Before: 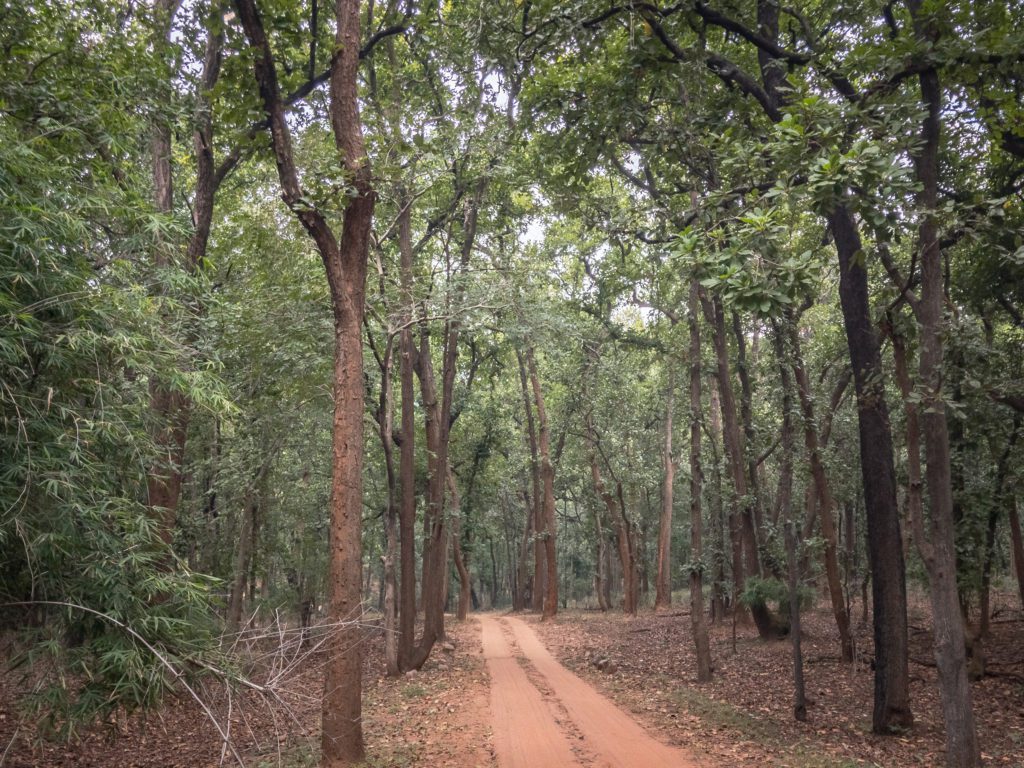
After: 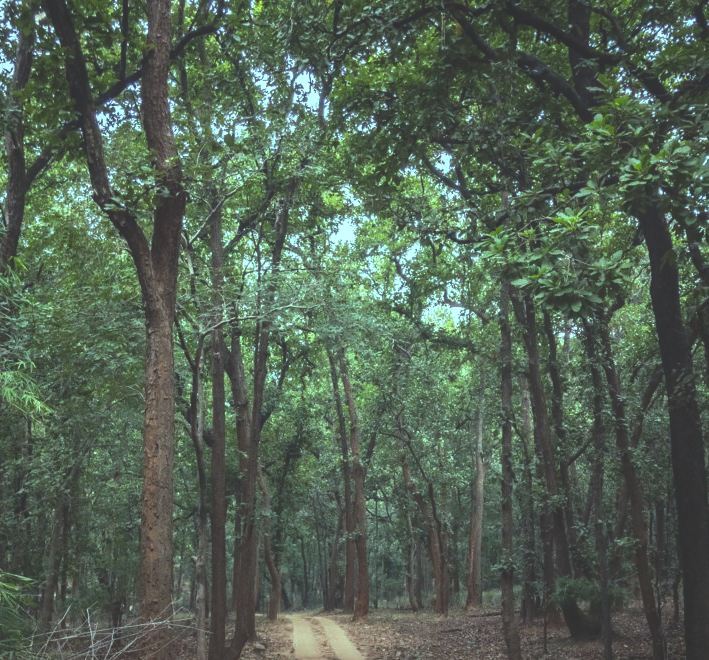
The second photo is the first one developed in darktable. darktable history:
color balance: mode lift, gamma, gain (sRGB), lift [0.997, 0.979, 1.021, 1.011], gamma [1, 1.084, 0.916, 0.998], gain [1, 0.87, 1.13, 1.101], contrast 4.55%, contrast fulcrum 38.24%, output saturation 104.09%
crop: left 18.479%, right 12.2%, bottom 13.971%
tone equalizer: -8 EV 0.06 EV, smoothing diameter 25%, edges refinement/feathering 10, preserve details guided filter
rgb curve: curves: ch0 [(0, 0.186) (0.314, 0.284) (0.775, 0.708) (1, 1)], compensate middle gray true, preserve colors none
